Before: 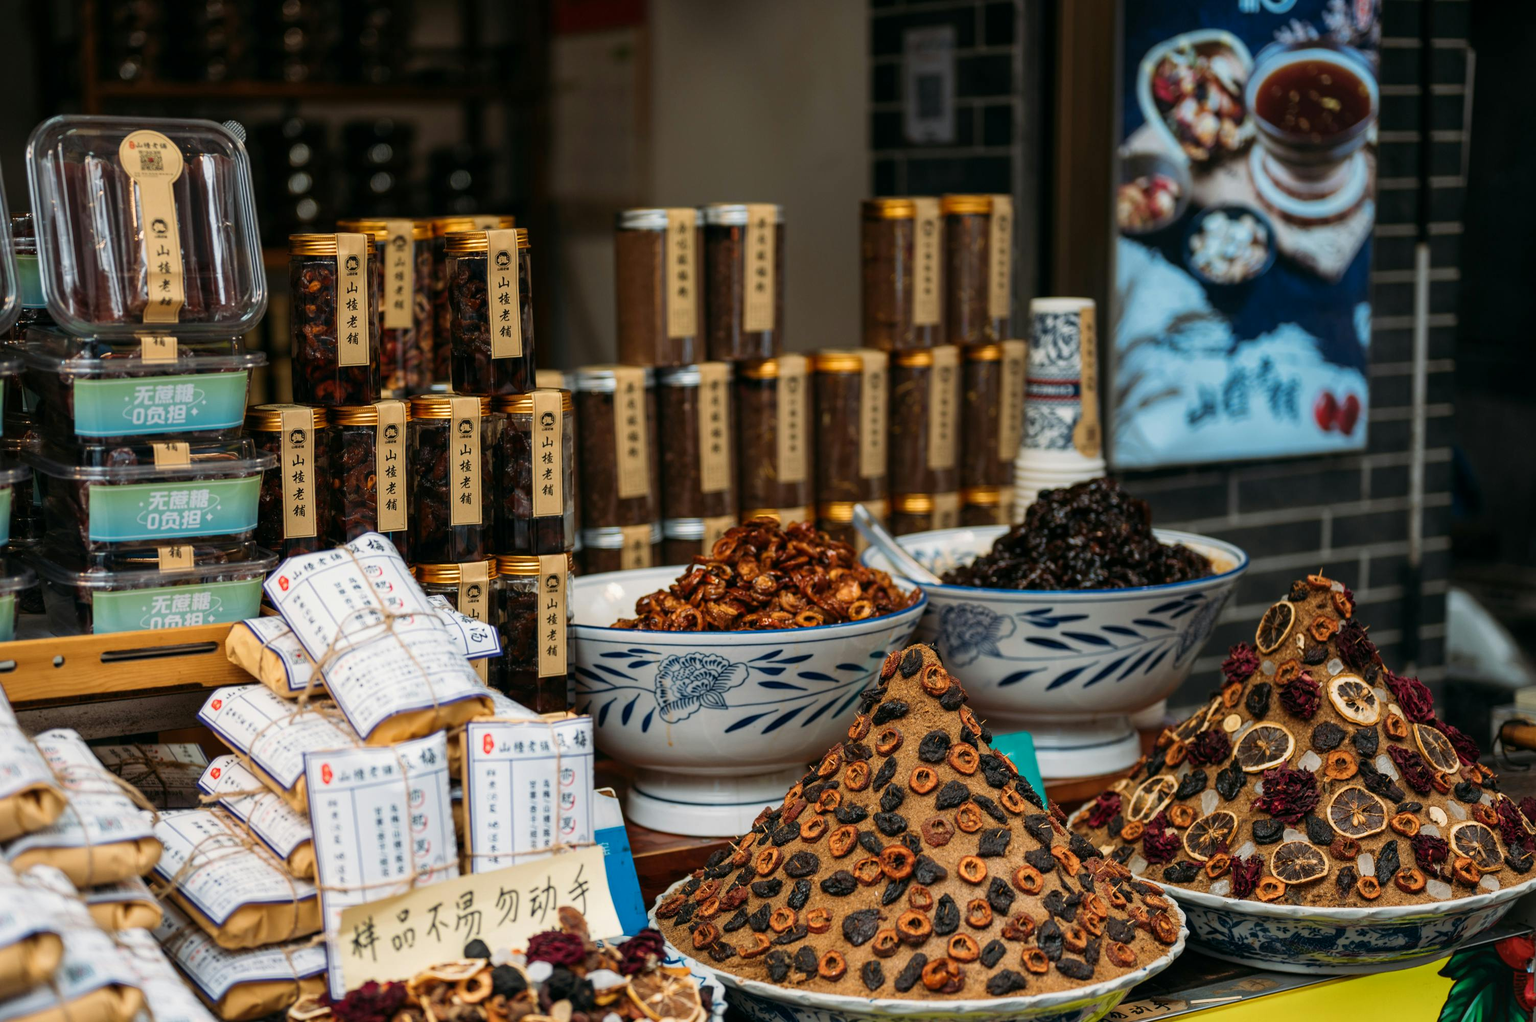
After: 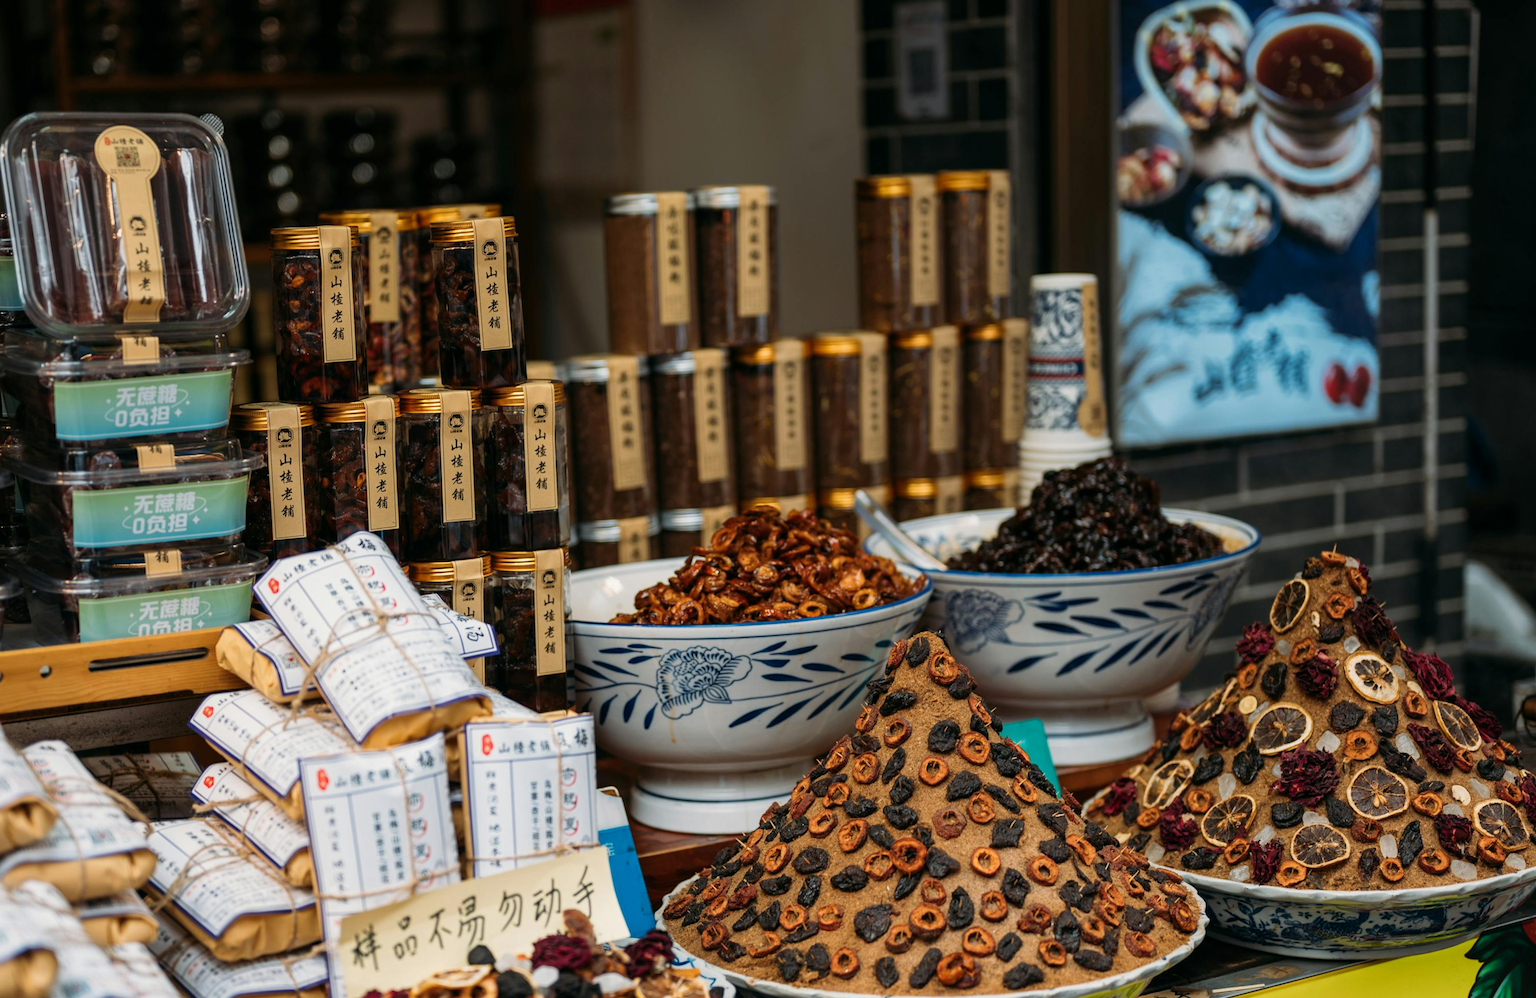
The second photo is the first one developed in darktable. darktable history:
crop: left 0.434%, top 0.485%, right 0.244%, bottom 0.386%
rotate and perspective: rotation -1.42°, crop left 0.016, crop right 0.984, crop top 0.035, crop bottom 0.965
exposure: exposure -0.04 EV, compensate highlight preservation false
